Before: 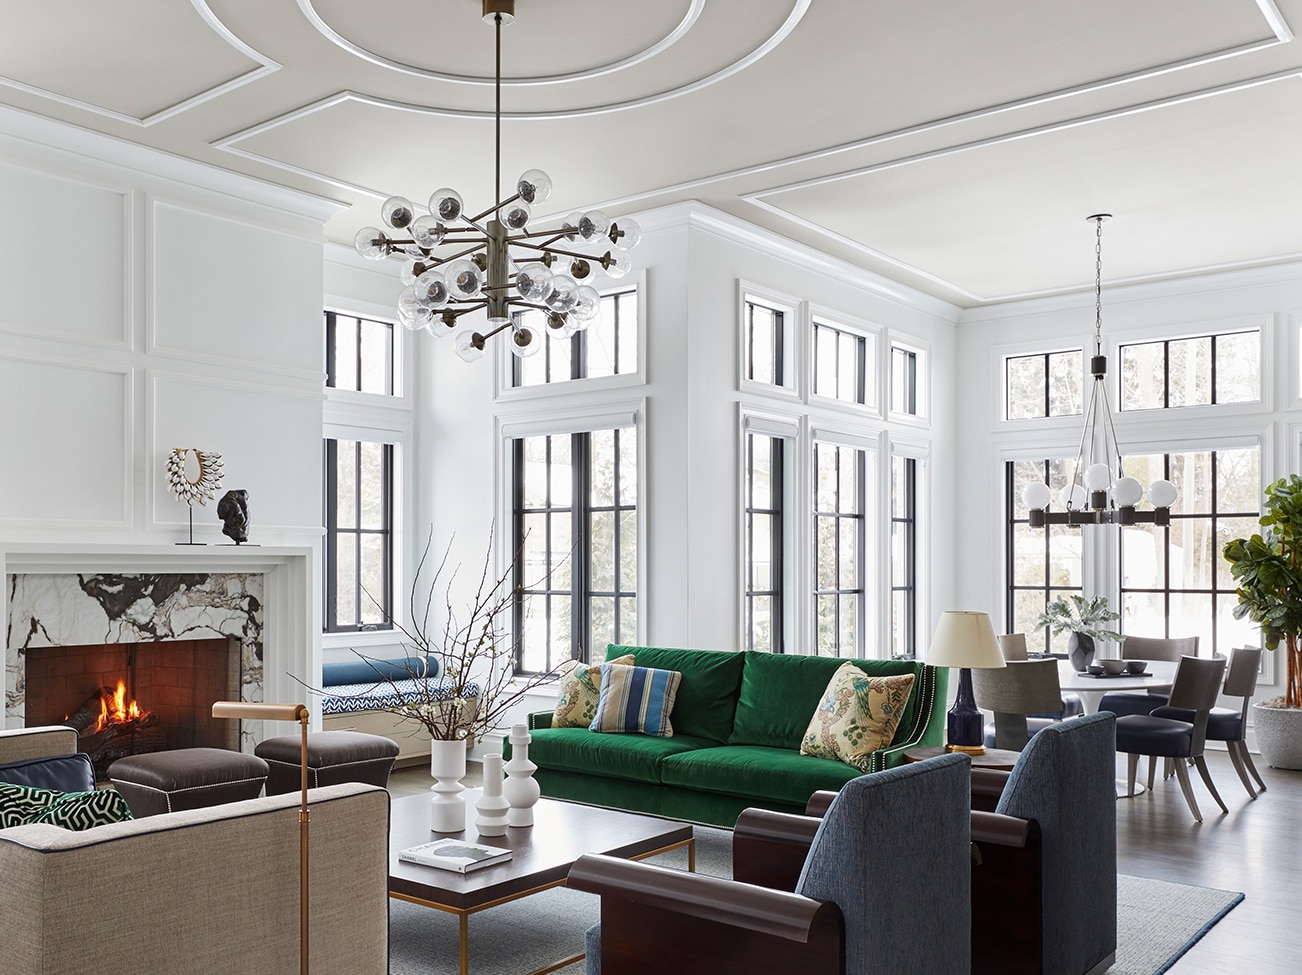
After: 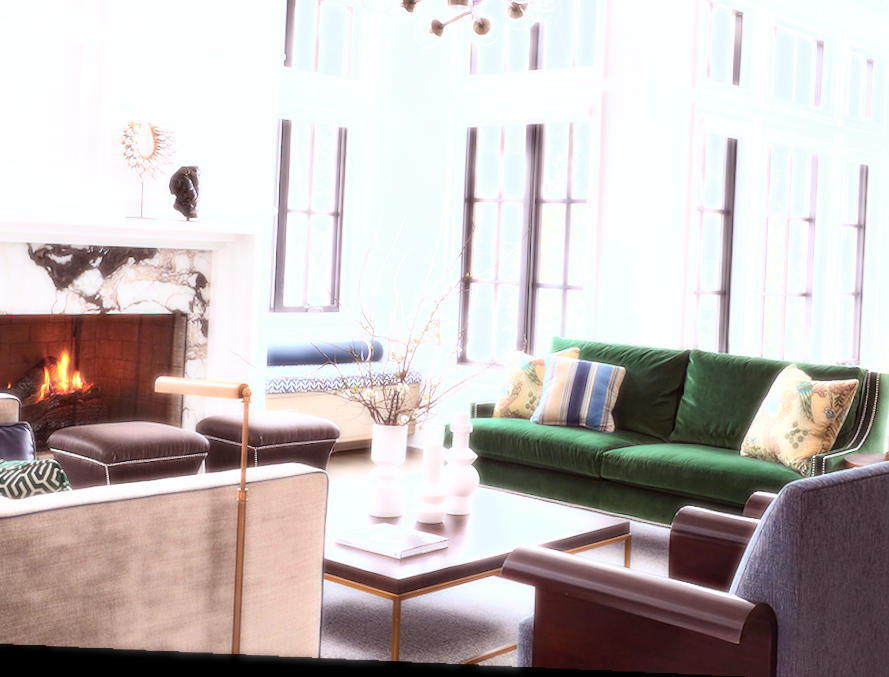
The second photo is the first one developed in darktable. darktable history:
white balance: red 0.98, blue 1.034
rgb levels: mode RGB, independent channels, levels [[0, 0.474, 1], [0, 0.5, 1], [0, 0.5, 1]]
rotate and perspective: rotation 1.72°, automatic cropping off
crop and rotate: angle -0.82°, left 3.85%, top 31.828%, right 27.992%
exposure: exposure 0.559 EV, compensate highlight preservation false
bloom: size 0%, threshold 54.82%, strength 8.31%
